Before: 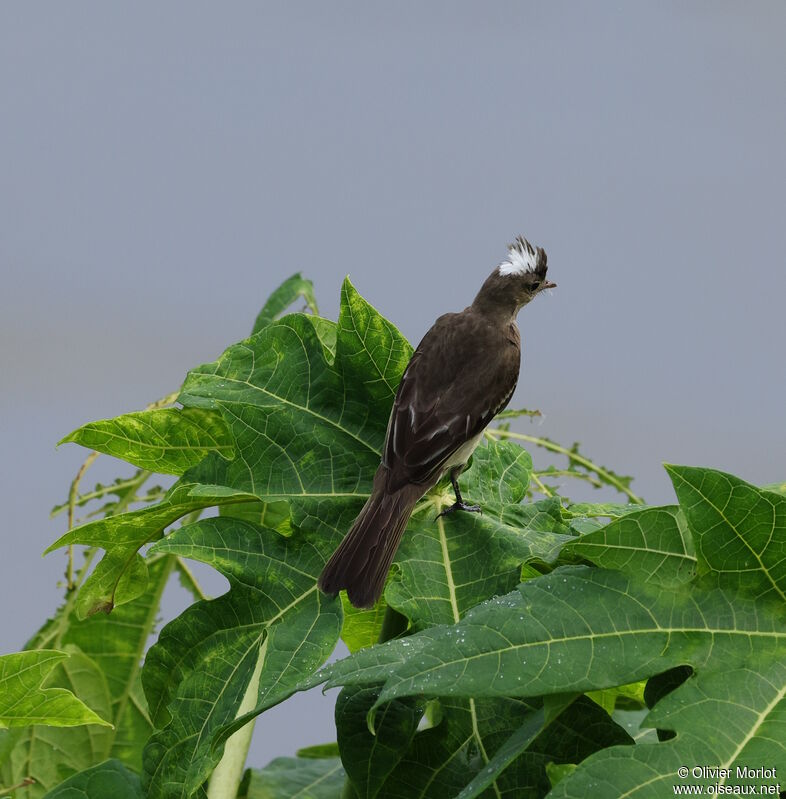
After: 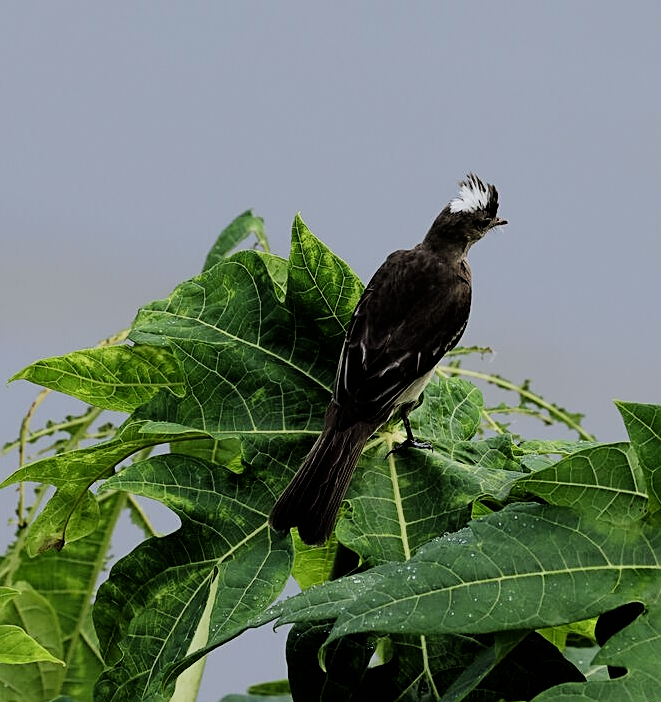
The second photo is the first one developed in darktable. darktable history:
sharpen: on, module defaults
filmic rgb: black relative exposure -5.06 EV, white relative exposure 3.99 EV, hardness 2.89, contrast 1.385, highlights saturation mix -31.29%
crop: left 6.254%, top 7.974%, right 9.546%, bottom 4.064%
